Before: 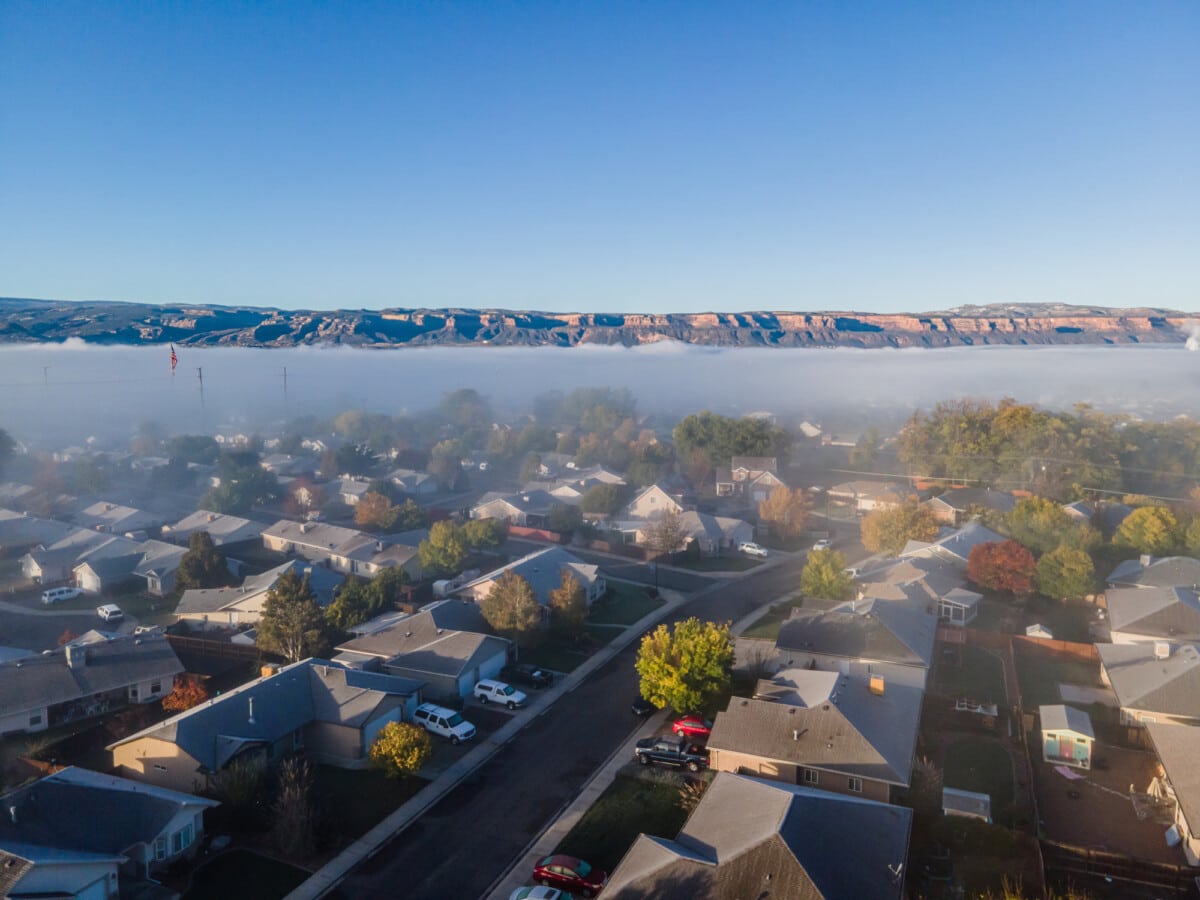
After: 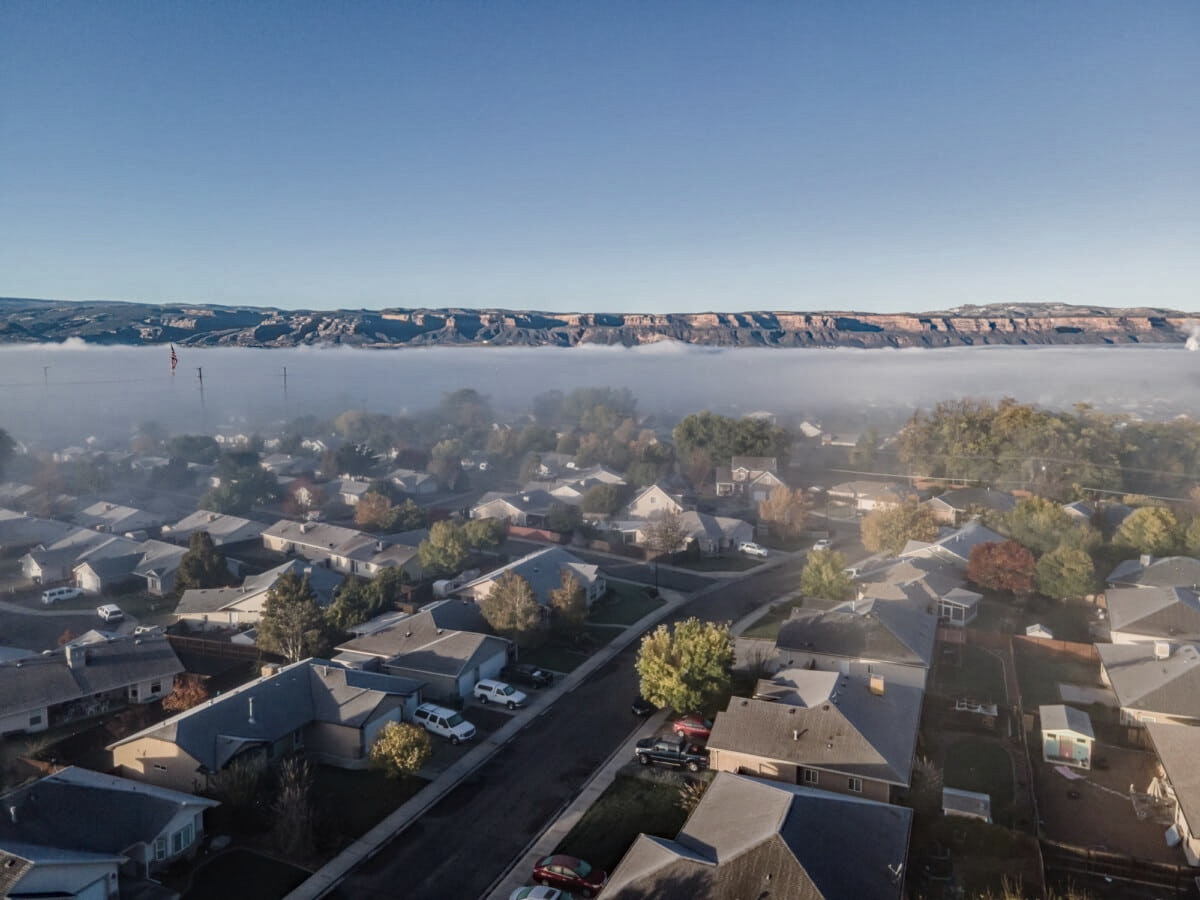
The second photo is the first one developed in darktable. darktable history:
shadows and highlights: shadows 12, white point adjustment 1.2, soften with gaussian
local contrast: highlights 100%, shadows 100%, detail 120%, midtone range 0.2
haze removal: strength 0.29, distance 0.25, compatibility mode true, adaptive false
defringe: on, module defaults
vibrance: on, module defaults
raw denoise: noise threshold 0.006, x [[0, 0.25, 0.5, 0.75, 1] ×4]
contrast brightness saturation: contrast -0.05, saturation -0.41
